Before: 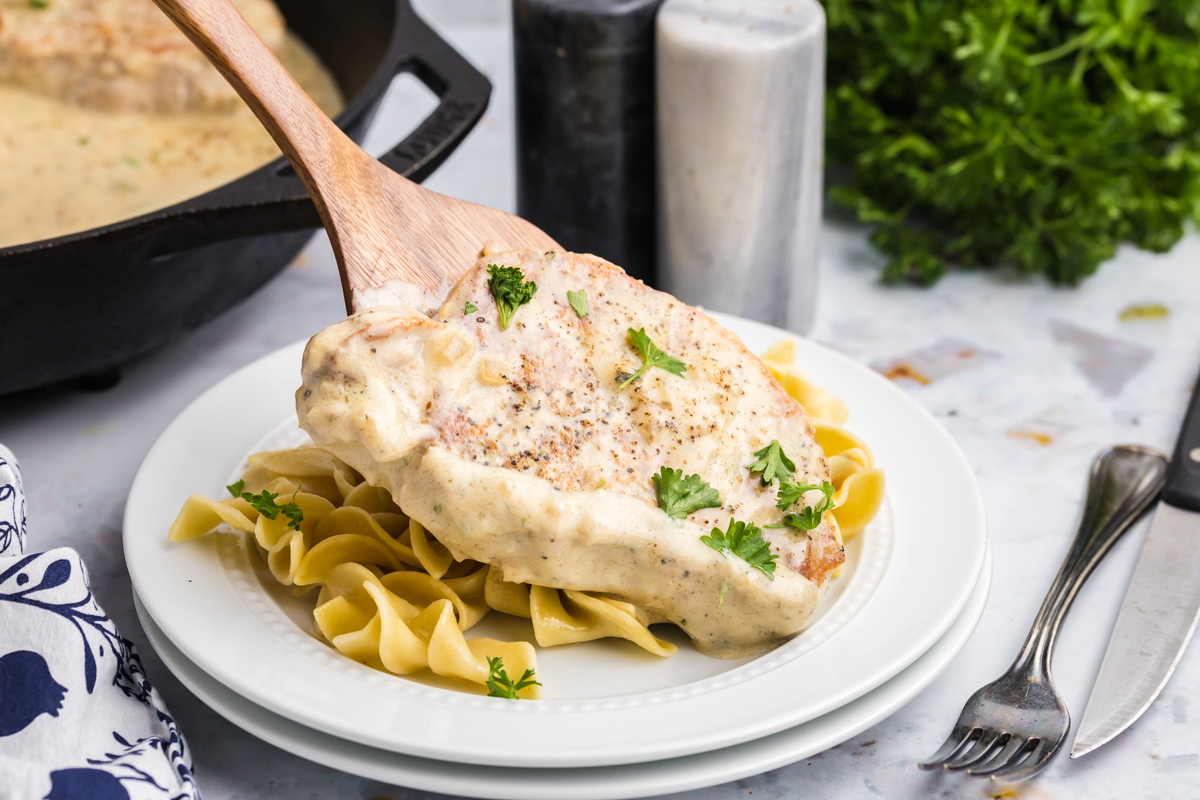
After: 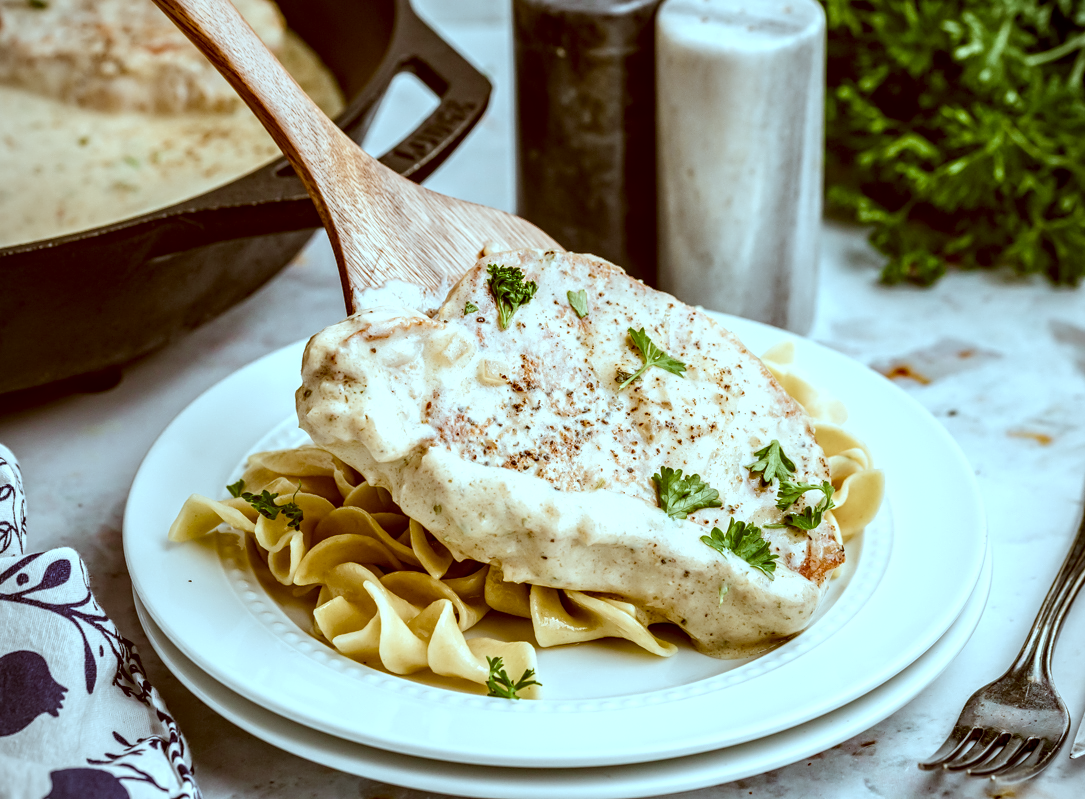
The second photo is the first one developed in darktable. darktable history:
crop: right 9.509%, bottom 0.031%
local contrast: detail 150%
vignetting: fall-off start 92.6%, brightness -0.52, saturation -0.51, center (-0.012, 0)
color balance rgb: perceptual saturation grading › global saturation 20%, perceptual saturation grading › highlights -50%, perceptual saturation grading › shadows 30%
color correction: highlights a* -14.62, highlights b* -16.22, shadows a* 10.12, shadows b* 29.4
contrast equalizer: octaves 7, y [[0.509, 0.514, 0.523, 0.542, 0.578, 0.603], [0.5 ×6], [0.509, 0.514, 0.523, 0.542, 0.578, 0.603], [0.001, 0.002, 0.003, 0.005, 0.01, 0.013], [0.001, 0.002, 0.003, 0.005, 0.01, 0.013]]
